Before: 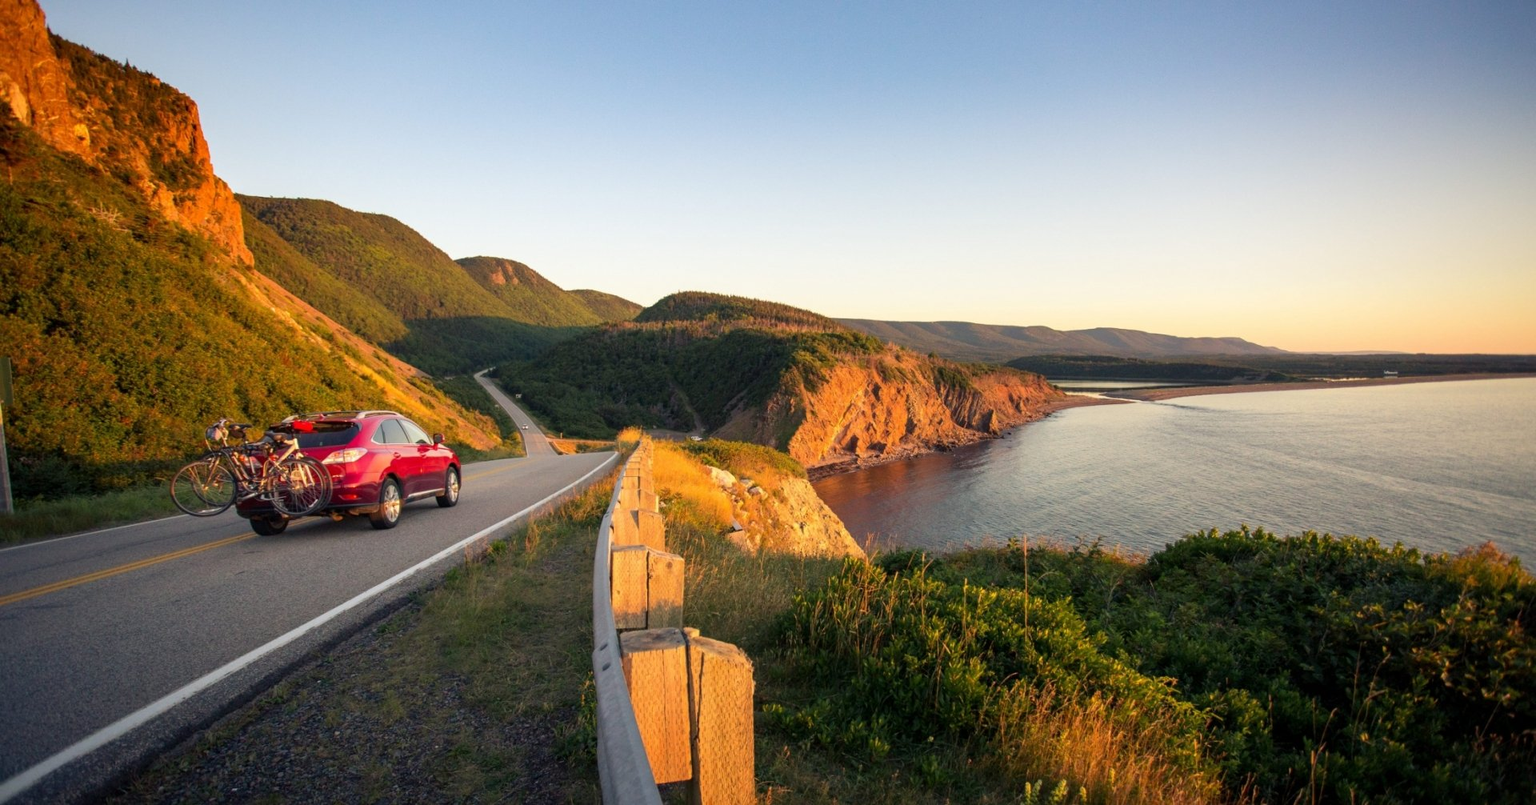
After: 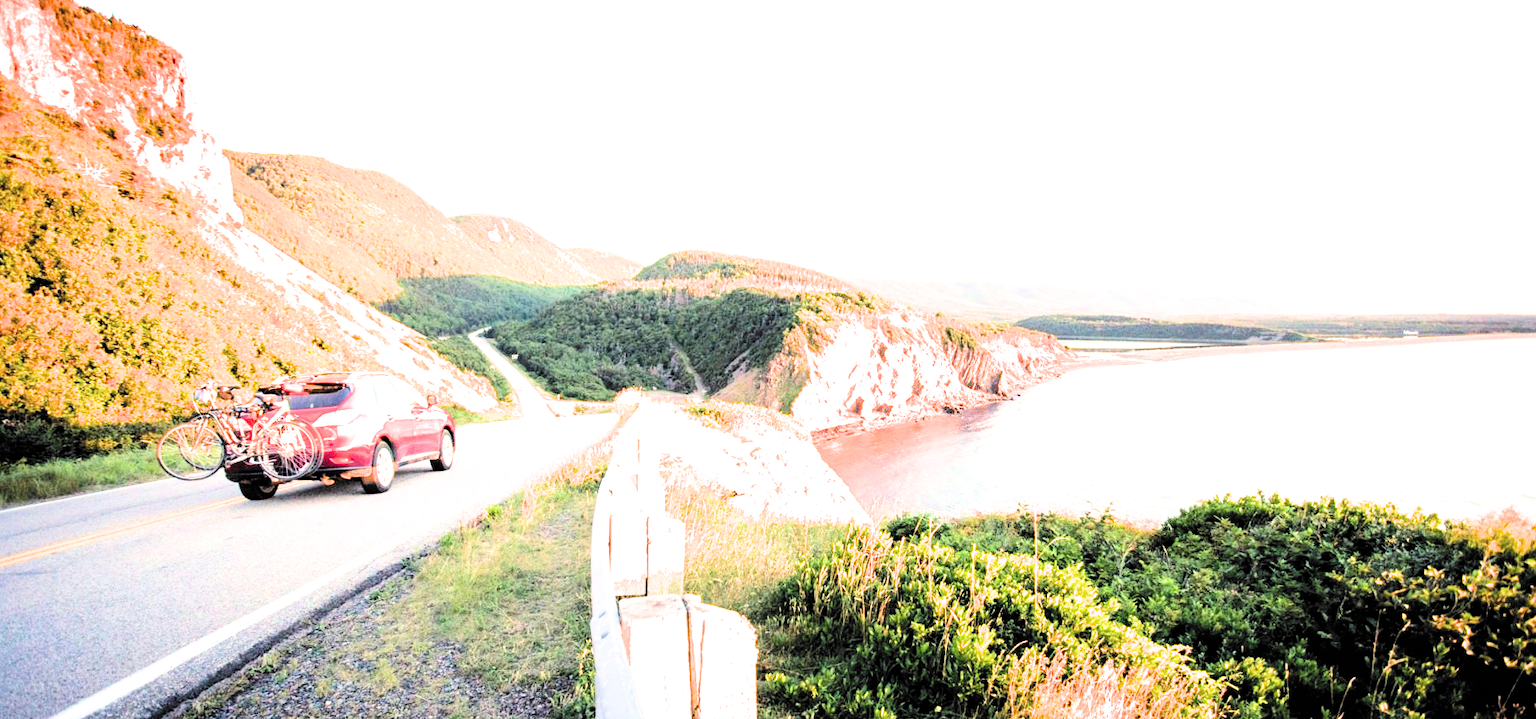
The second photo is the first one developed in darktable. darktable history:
exposure: exposure 3.025 EV, compensate exposure bias true, compensate highlight preservation false
filmic rgb: black relative exposure -5.06 EV, white relative exposure 3.98 EV, hardness 2.89, contrast 1.386, highlights saturation mix -31.24%, color science v6 (2022)
crop: left 1.177%, top 6.158%, right 1.47%, bottom 6.713%
tone equalizer: -8 EV -0.726 EV, -7 EV -0.717 EV, -6 EV -0.59 EV, -5 EV -0.396 EV, -3 EV 0.403 EV, -2 EV 0.6 EV, -1 EV 0.681 EV, +0 EV 0.731 EV, edges refinement/feathering 500, mask exposure compensation -1.57 EV, preserve details guided filter
